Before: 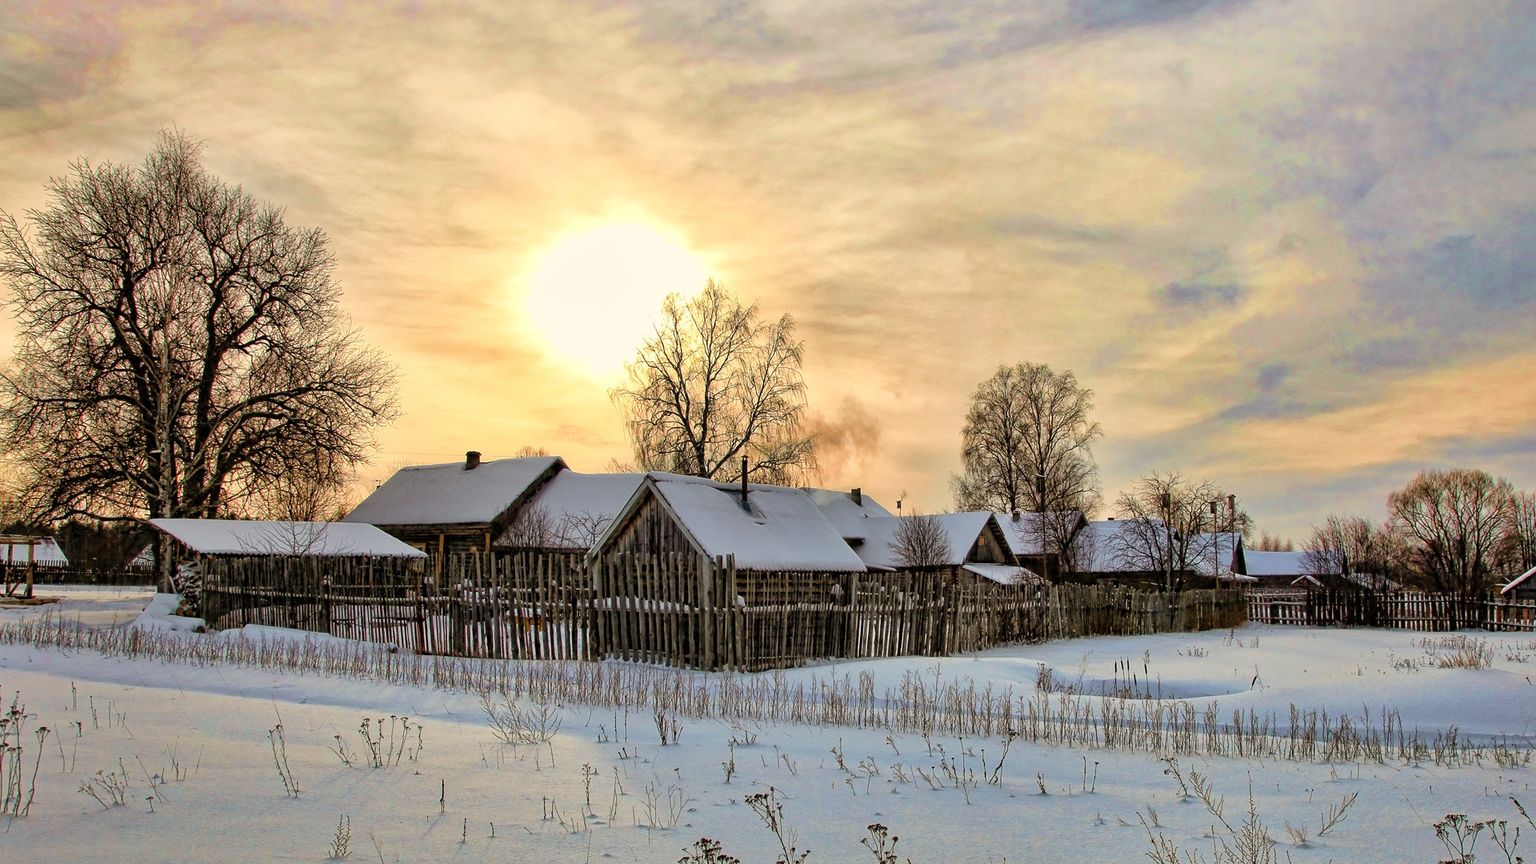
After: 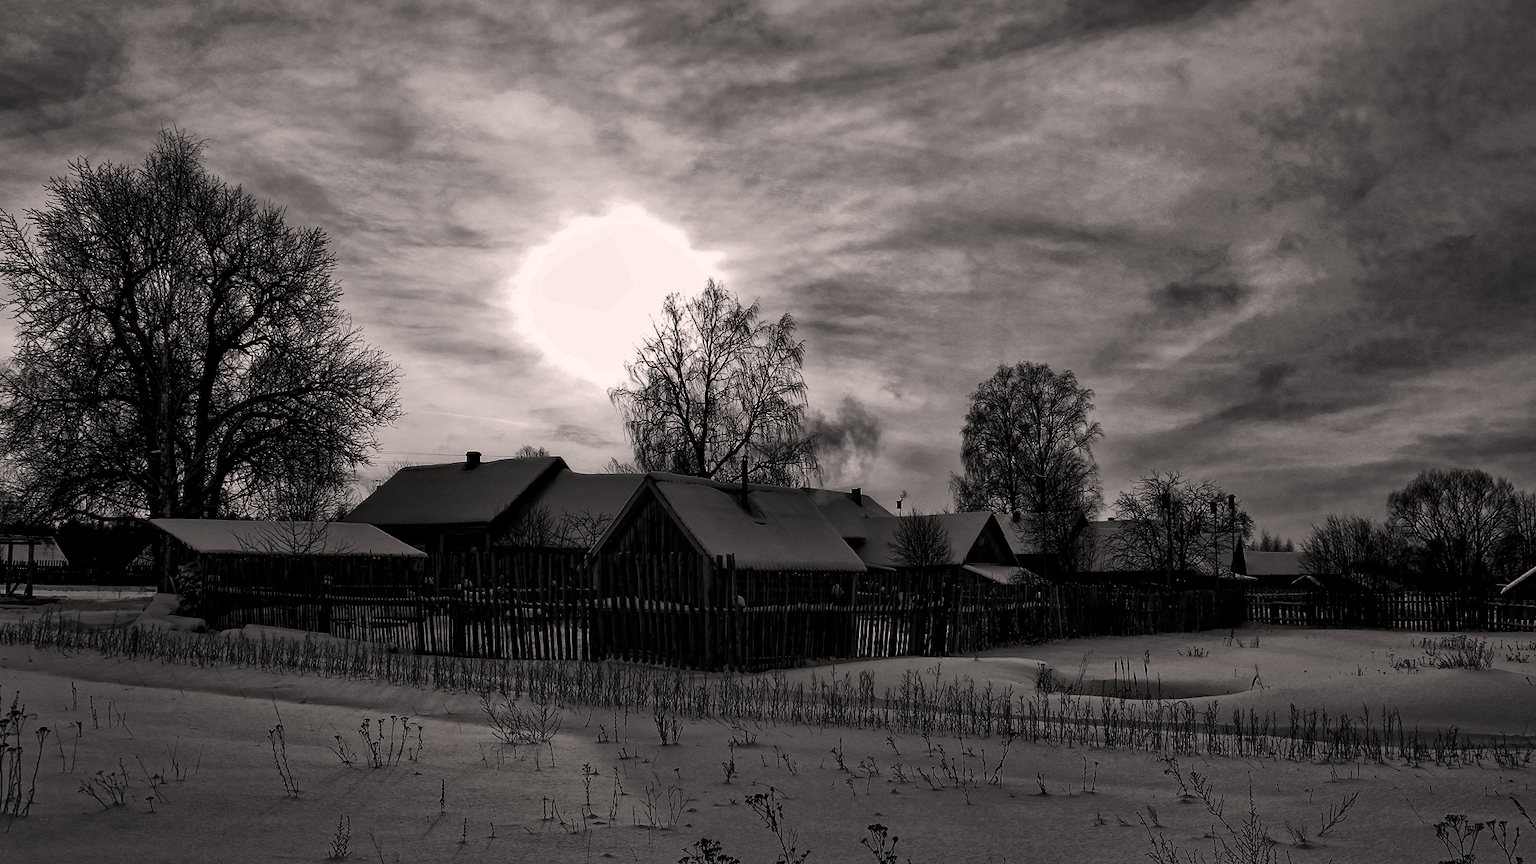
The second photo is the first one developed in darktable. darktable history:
color correction: highlights a* 5.81, highlights b* 4.84
contrast brightness saturation: contrast 0.02, brightness -1, saturation -1
